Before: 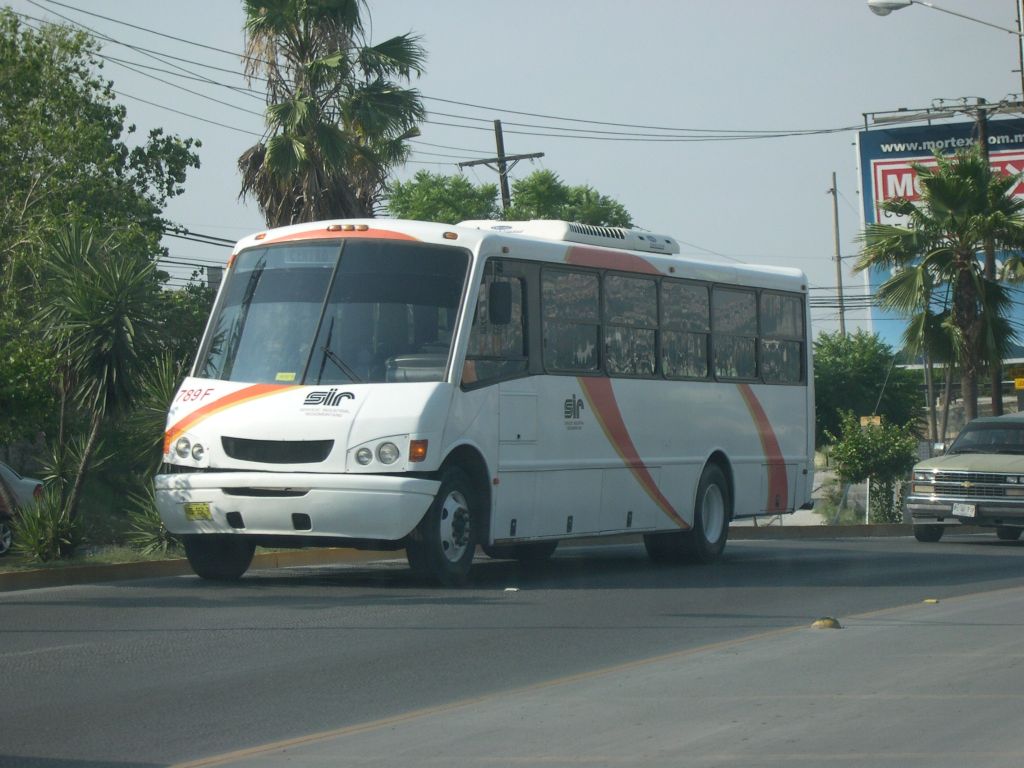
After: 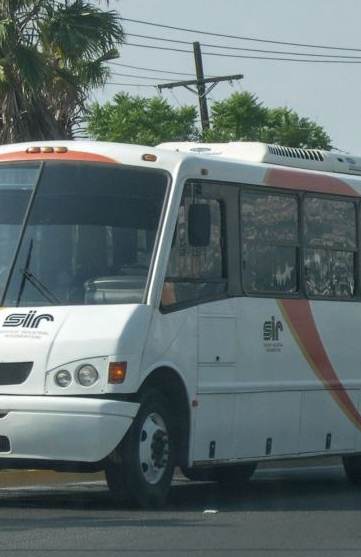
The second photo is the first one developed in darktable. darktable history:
crop and rotate: left 29.419%, top 10.181%, right 35.267%, bottom 17.255%
local contrast: on, module defaults
color zones: curves: ch0 [(0, 0.425) (0.143, 0.422) (0.286, 0.42) (0.429, 0.419) (0.571, 0.419) (0.714, 0.42) (0.857, 0.422) (1, 0.425)]
